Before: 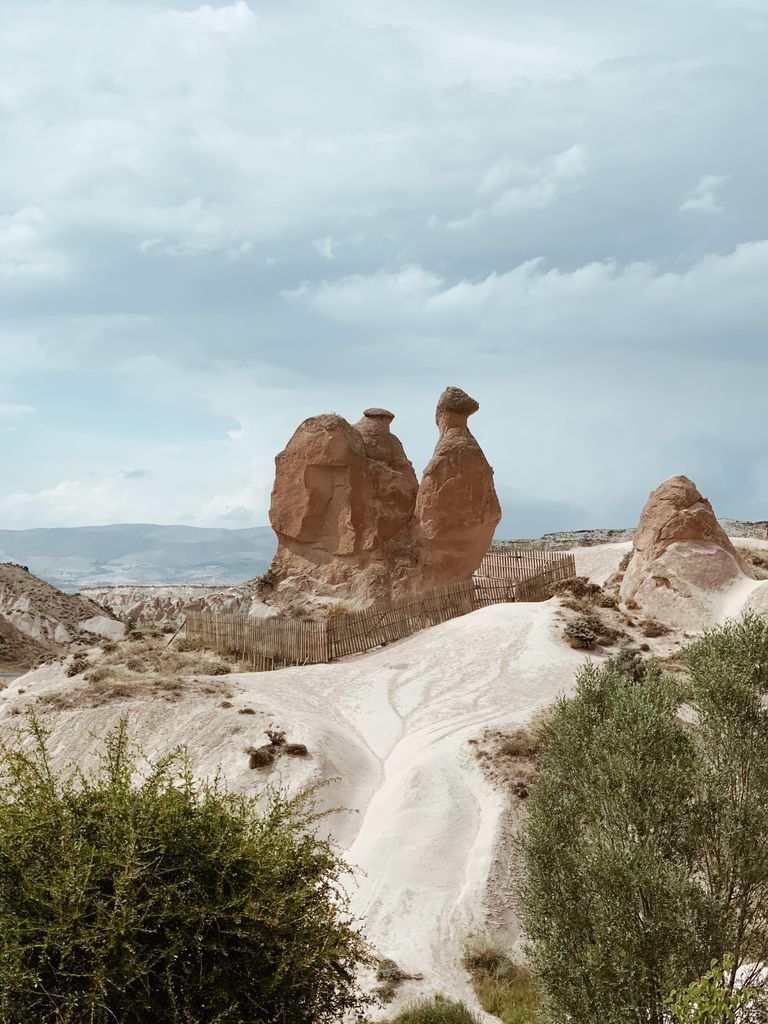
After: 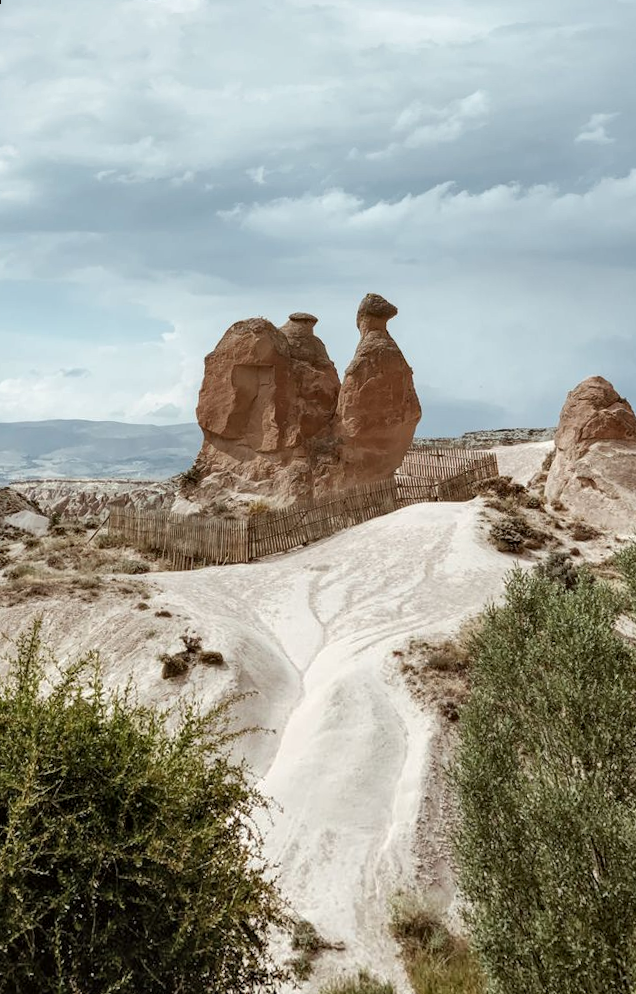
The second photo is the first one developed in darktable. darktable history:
shadows and highlights: shadows 37.27, highlights -28.18, soften with gaussian
rotate and perspective: rotation 0.72°, lens shift (vertical) -0.352, lens shift (horizontal) -0.051, crop left 0.152, crop right 0.859, crop top 0.019, crop bottom 0.964
local contrast: detail 130%
